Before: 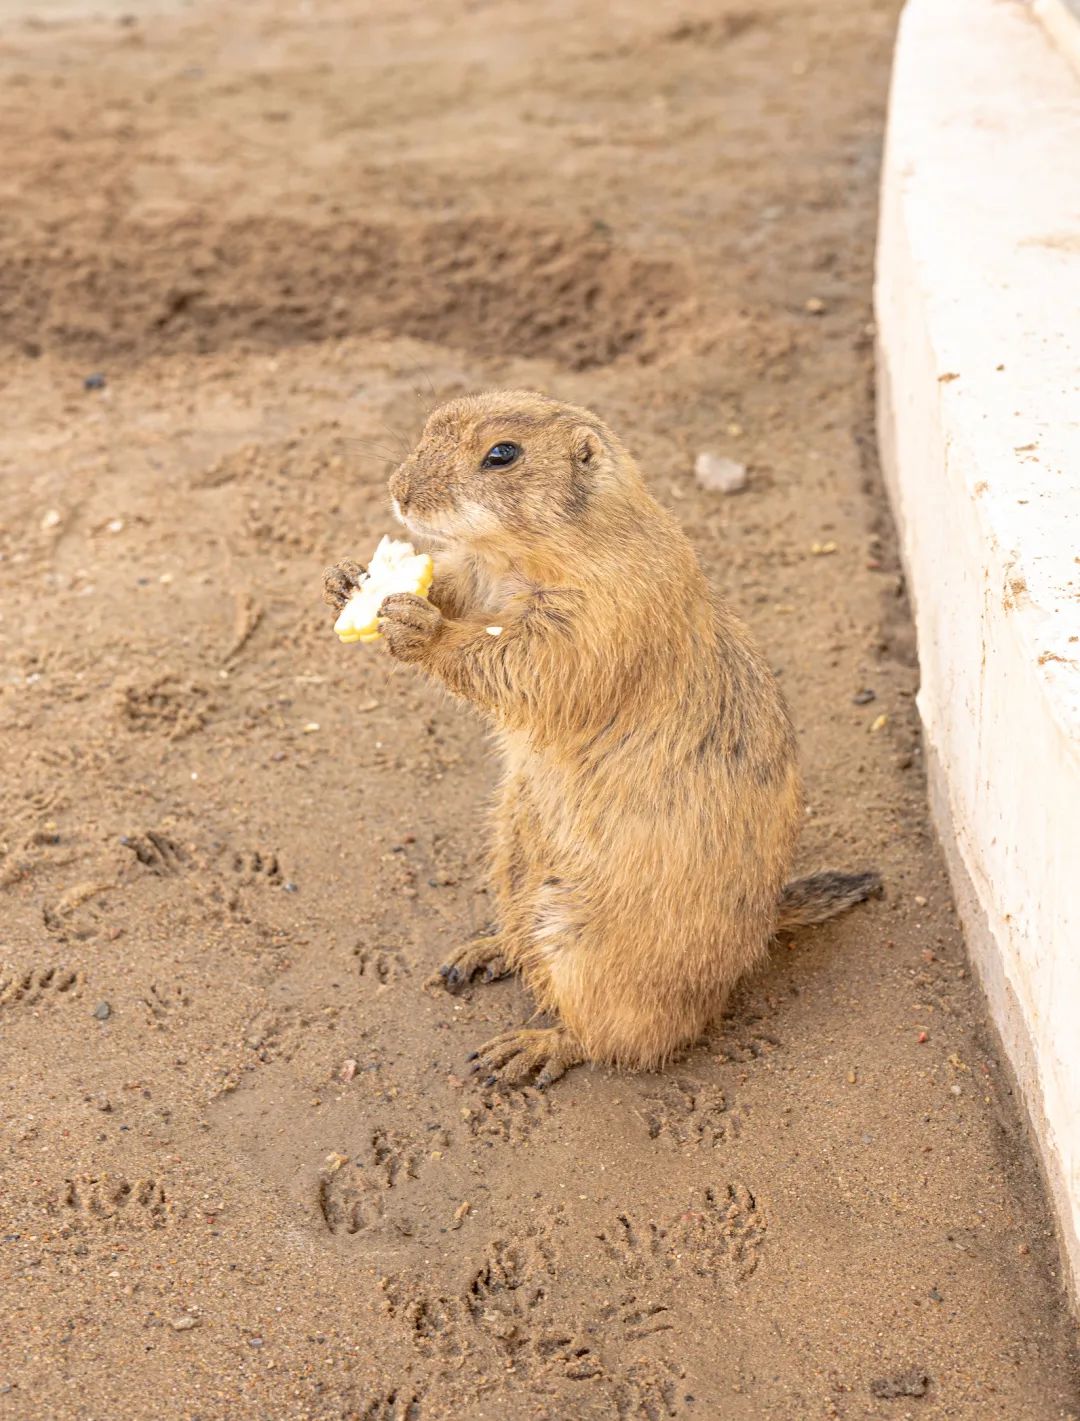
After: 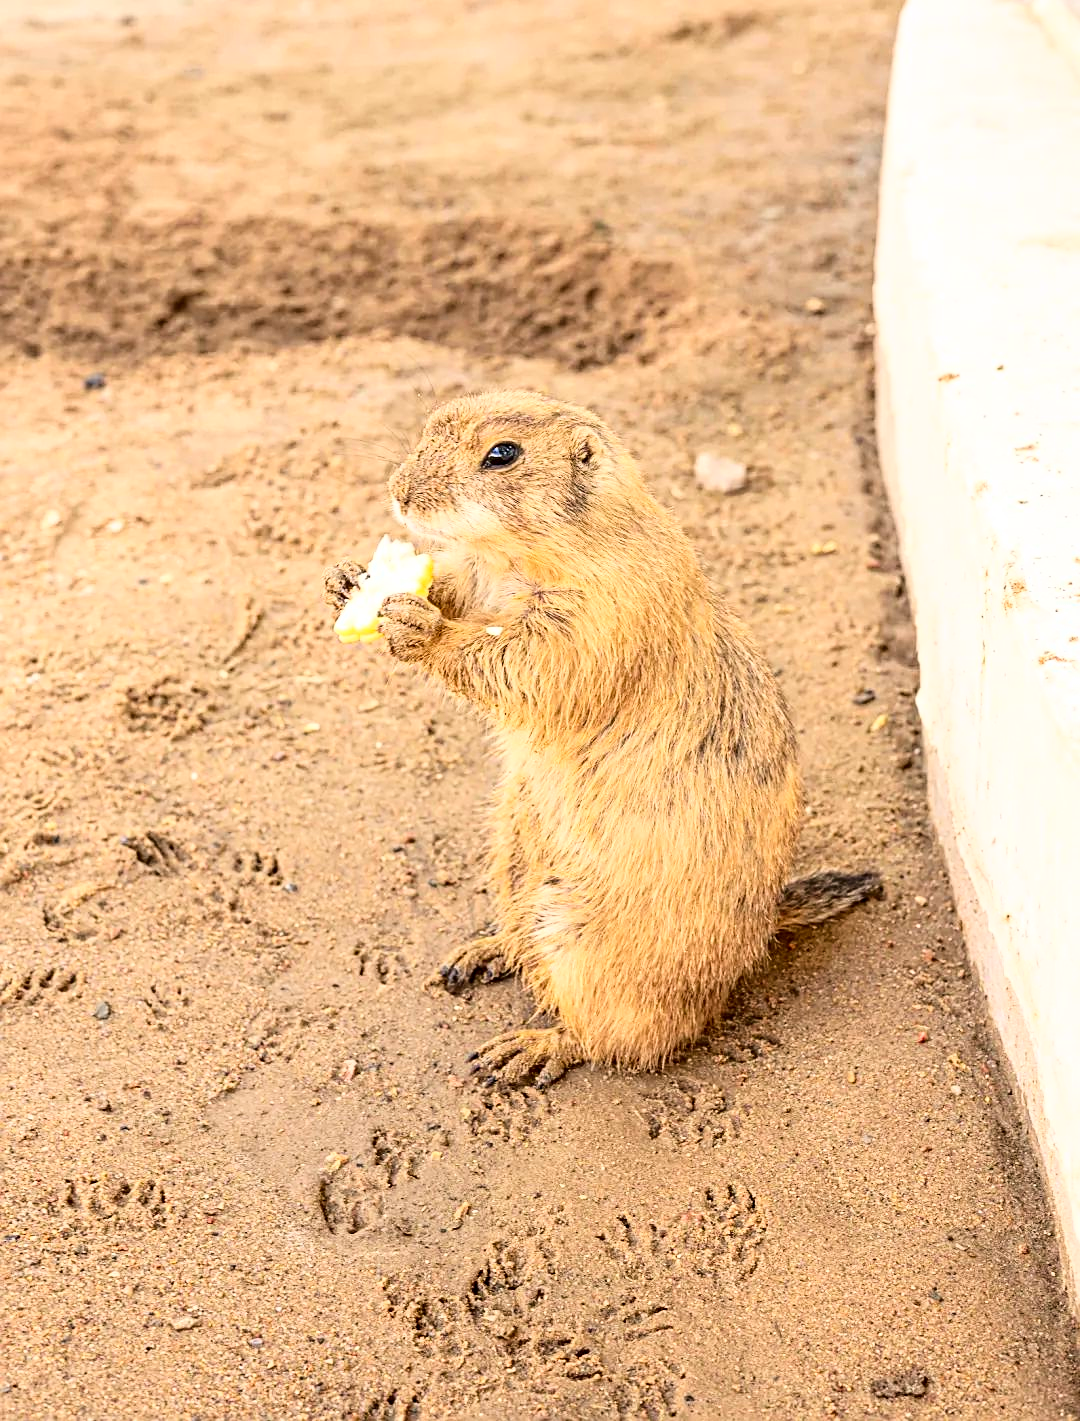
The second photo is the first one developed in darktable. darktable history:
base curve: curves: ch0 [(0, 0) (0.005, 0.002) (0.15, 0.3) (0.4, 0.7) (0.75, 0.95) (1, 1)]
contrast brightness saturation: contrast 0.1, brightness -0.265, saturation 0.135
sharpen: on, module defaults
exposure: compensate highlight preservation false
